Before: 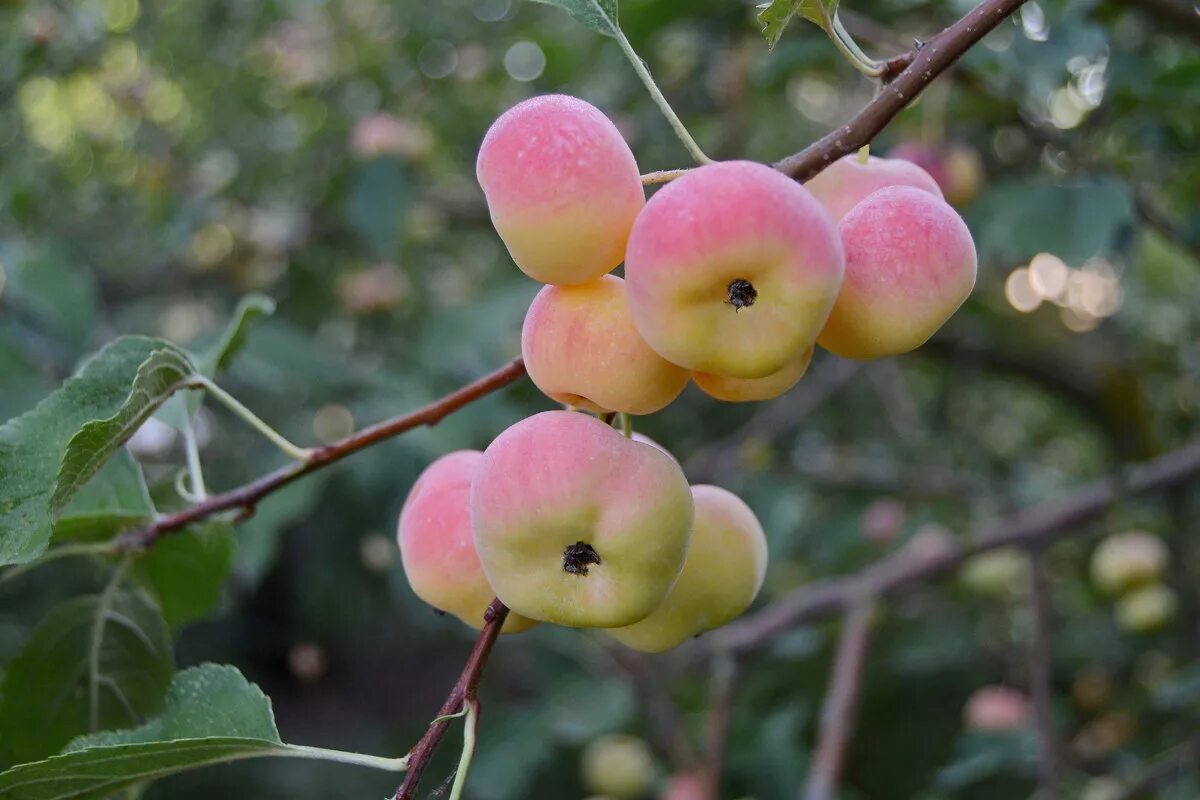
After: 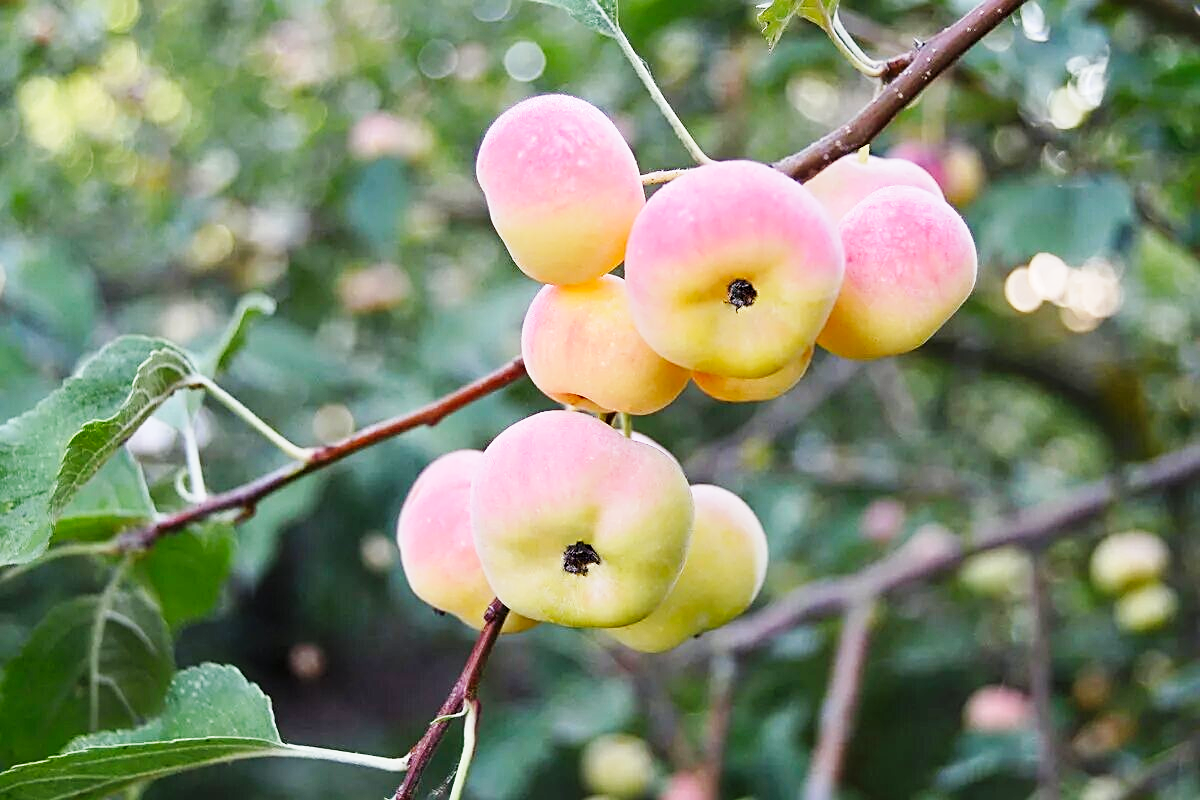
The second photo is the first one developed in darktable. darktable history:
sharpen: on, module defaults
base curve: curves: ch0 [(0, 0) (0.018, 0.026) (0.143, 0.37) (0.33, 0.731) (0.458, 0.853) (0.735, 0.965) (0.905, 0.986) (1, 1)], preserve colors none
